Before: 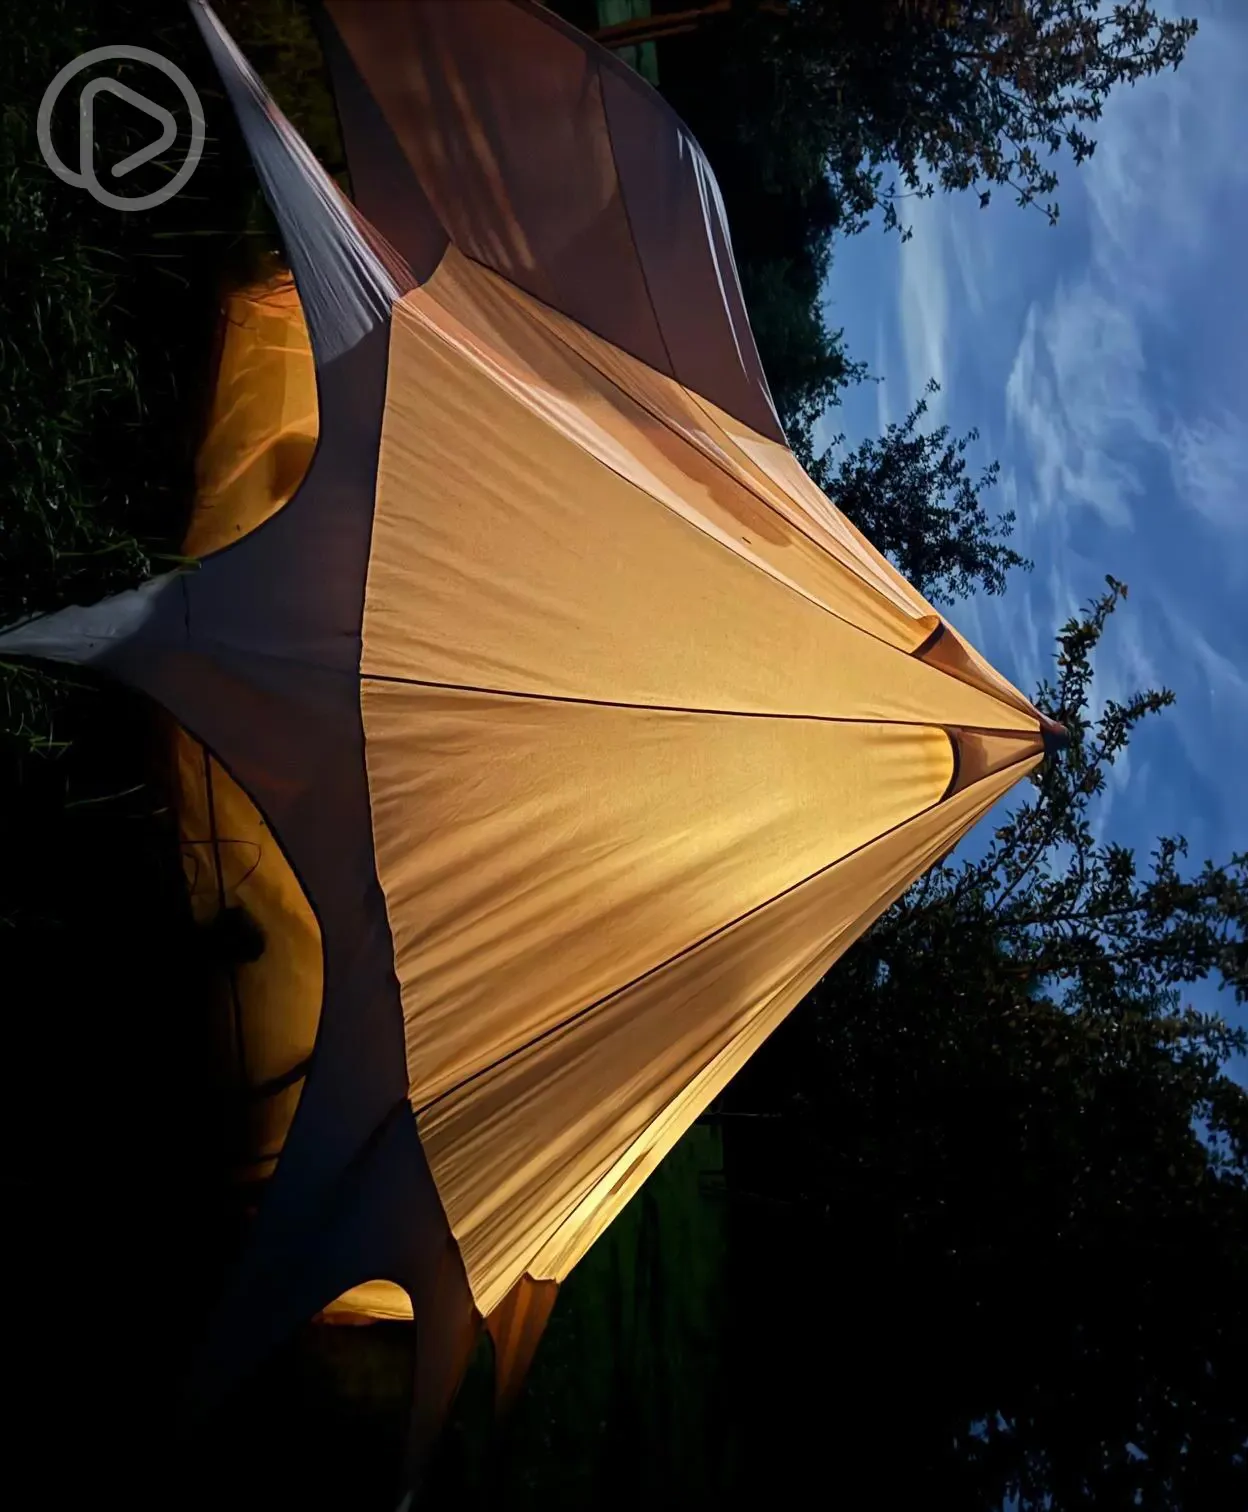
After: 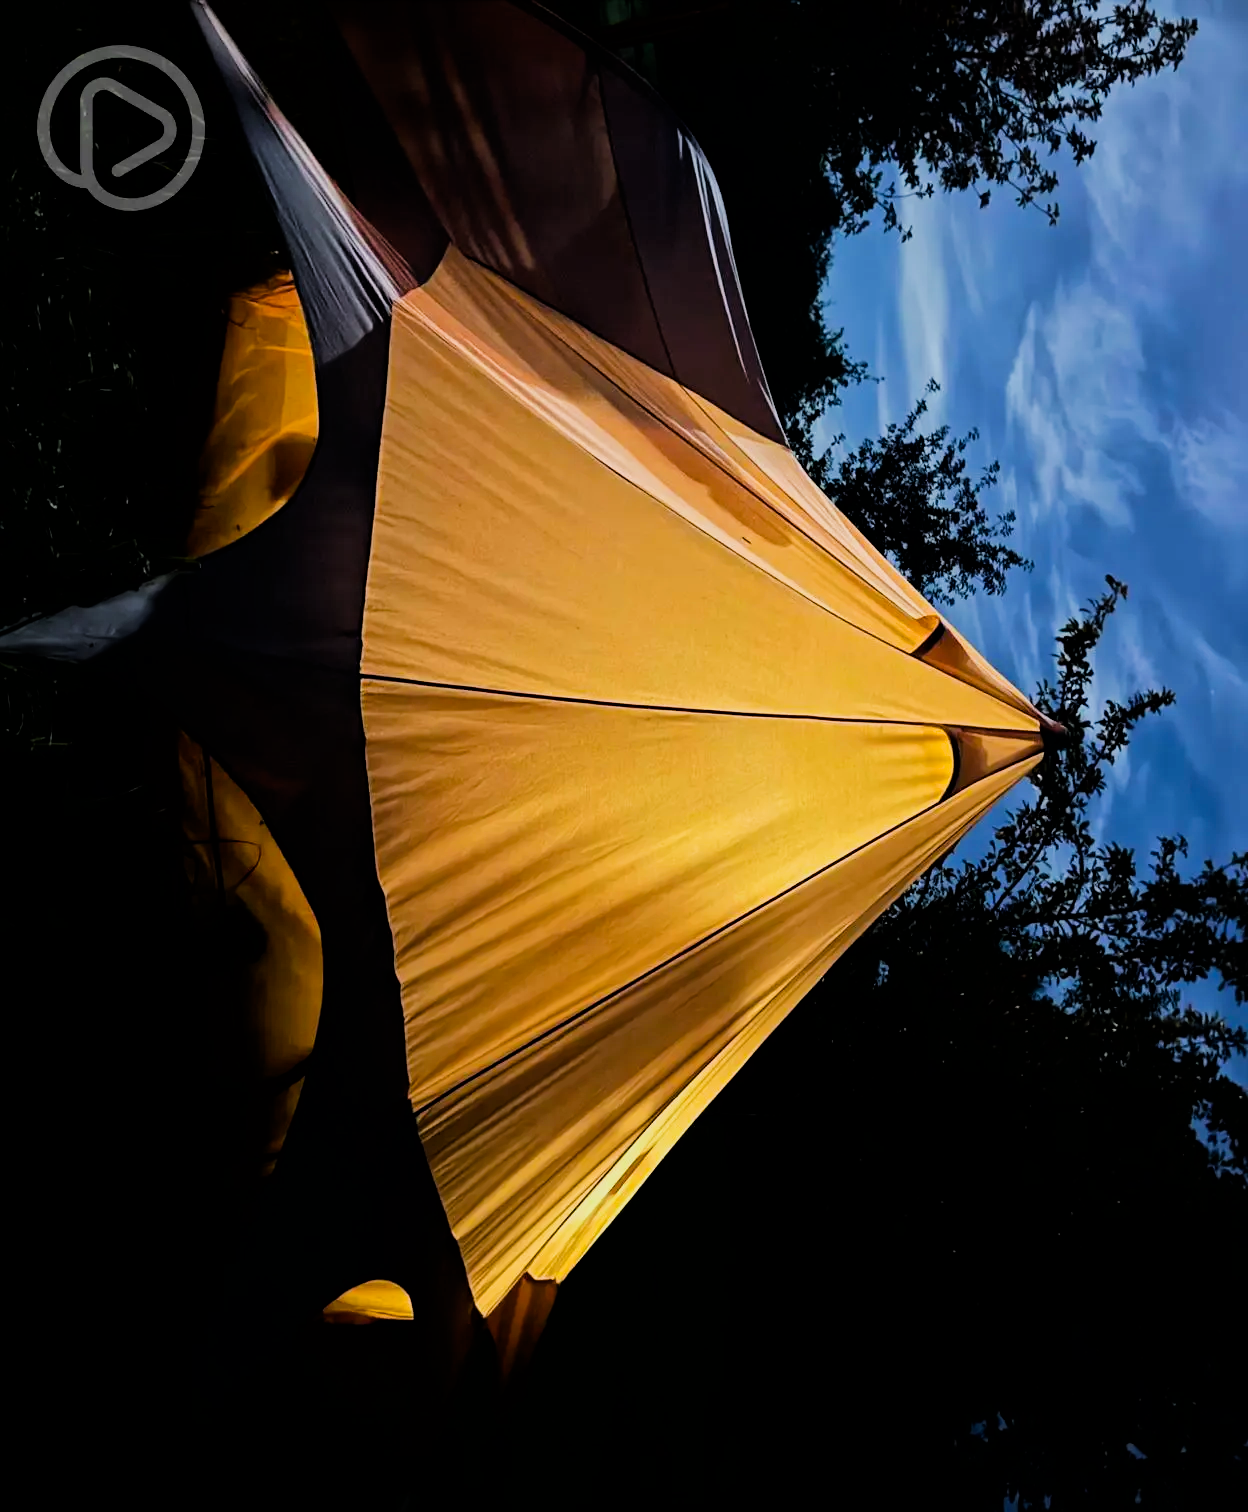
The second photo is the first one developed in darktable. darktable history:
color balance rgb: perceptual saturation grading › global saturation 25.032%, perceptual brilliance grading › global brilliance 4.833%
filmic rgb: black relative exposure -5.12 EV, white relative exposure 3.99 EV, hardness 2.88, contrast 1.298, highlights saturation mix -30.24%
